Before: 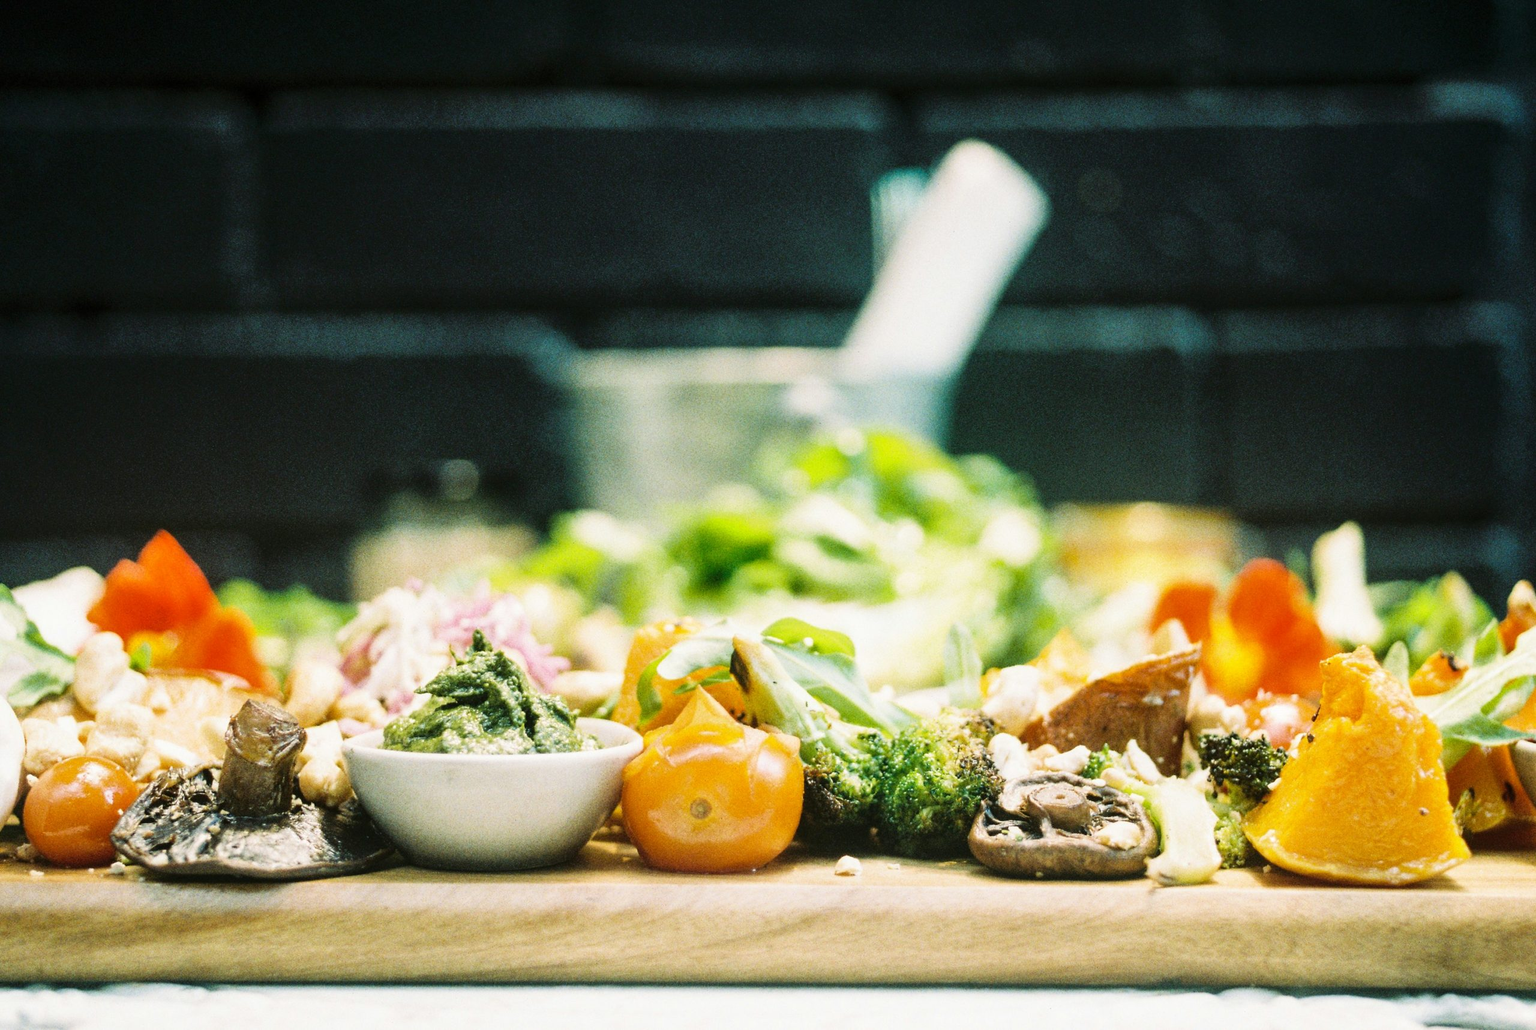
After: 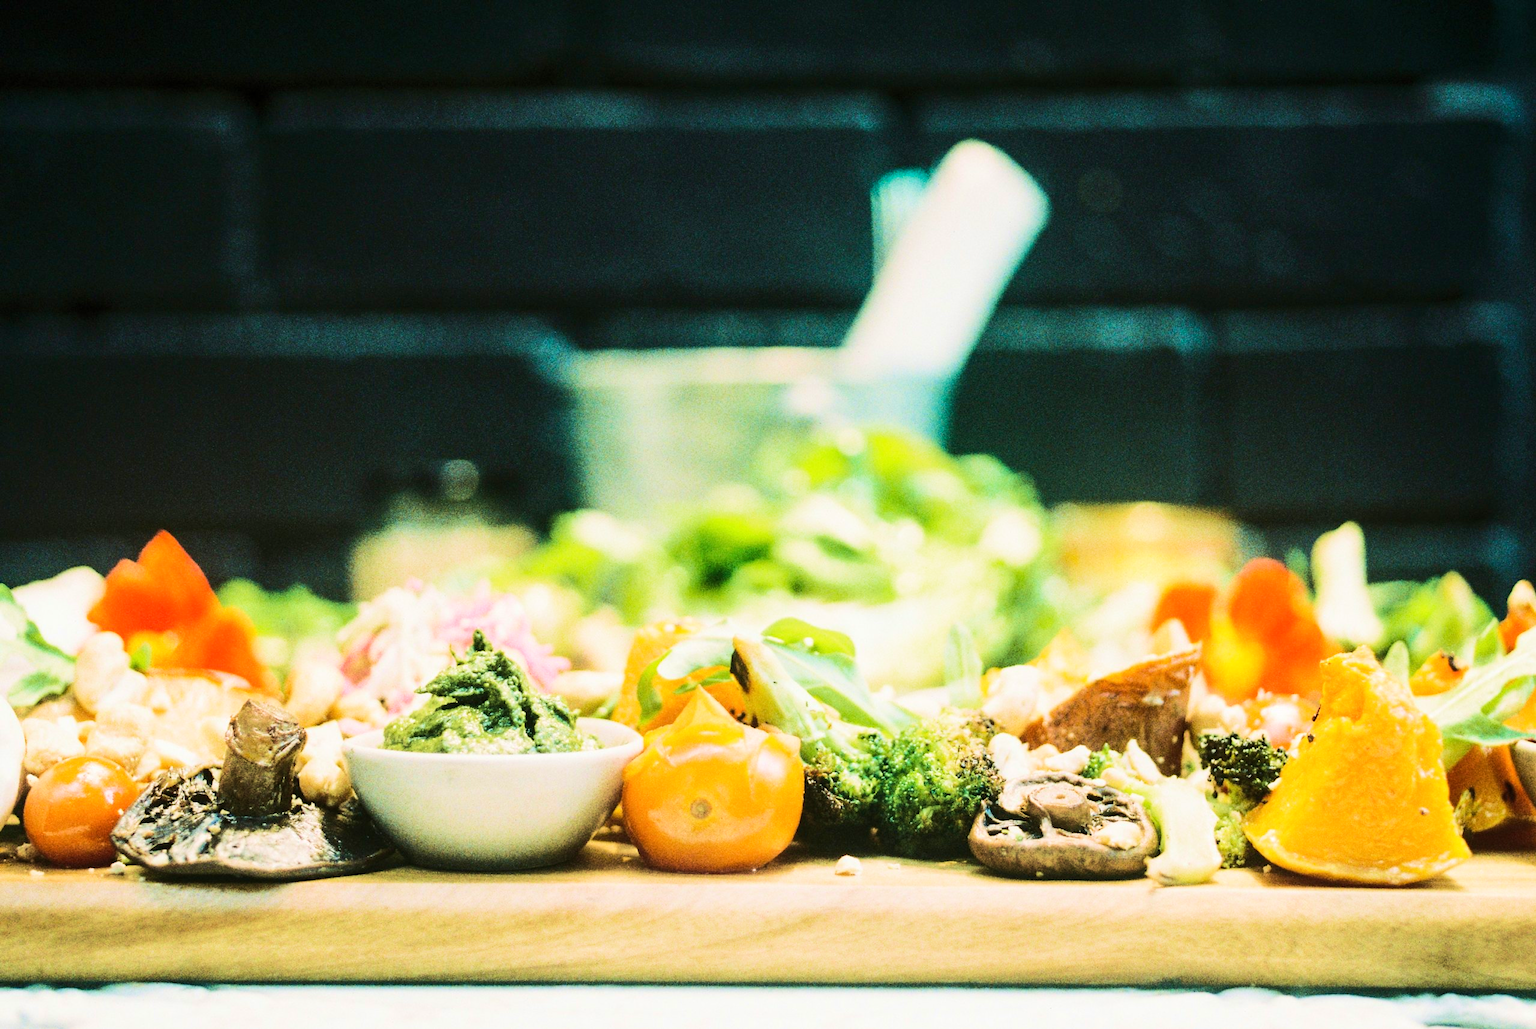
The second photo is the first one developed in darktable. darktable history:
velvia: strength 45%
rgb curve: curves: ch0 [(0, 0) (0.284, 0.292) (0.505, 0.644) (1, 1)], compensate middle gray true
